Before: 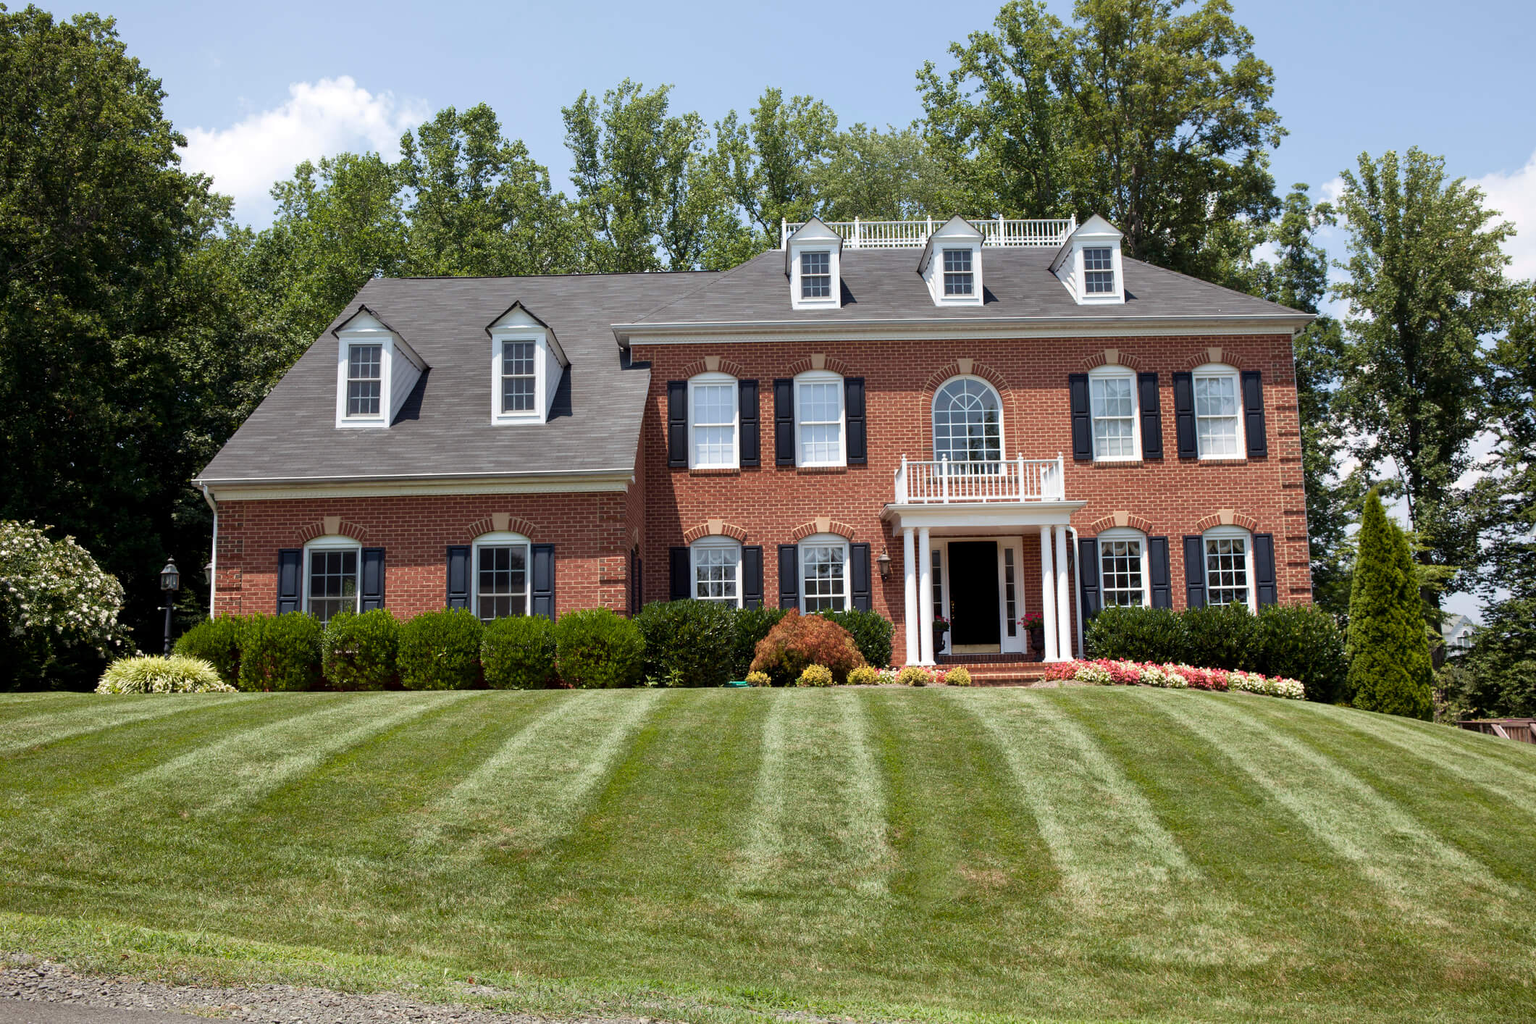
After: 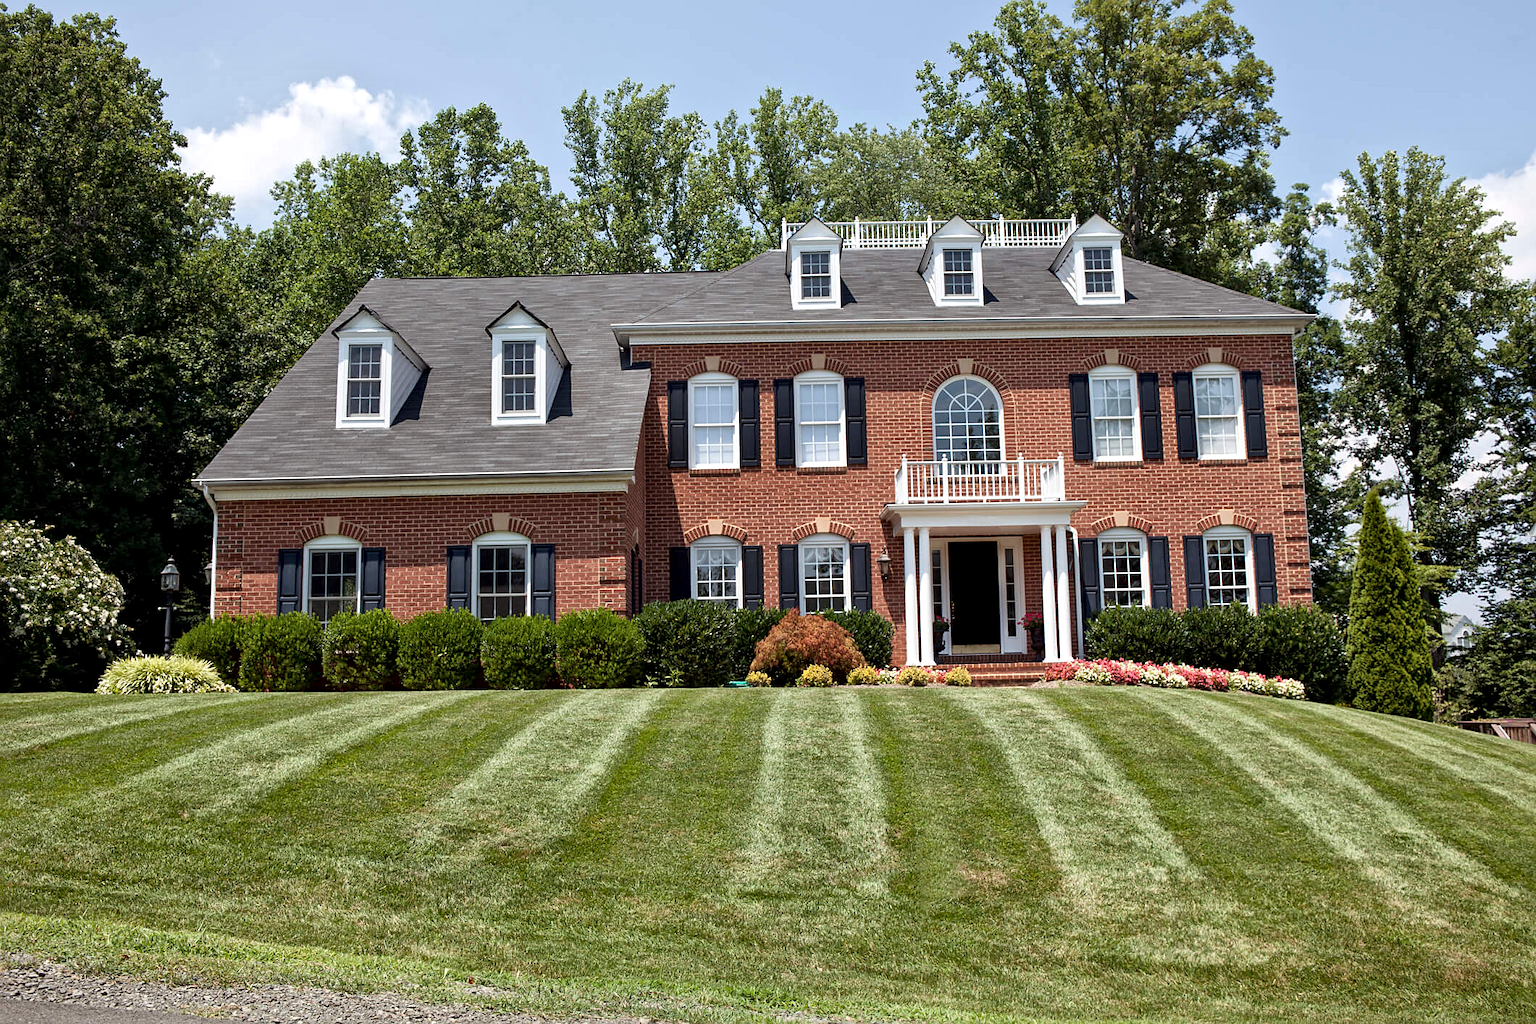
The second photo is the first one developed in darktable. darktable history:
sharpen: radius 1.864, amount 0.398, threshold 1.271
local contrast: mode bilateral grid, contrast 20, coarseness 20, detail 150%, midtone range 0.2
white balance: red 1, blue 1
